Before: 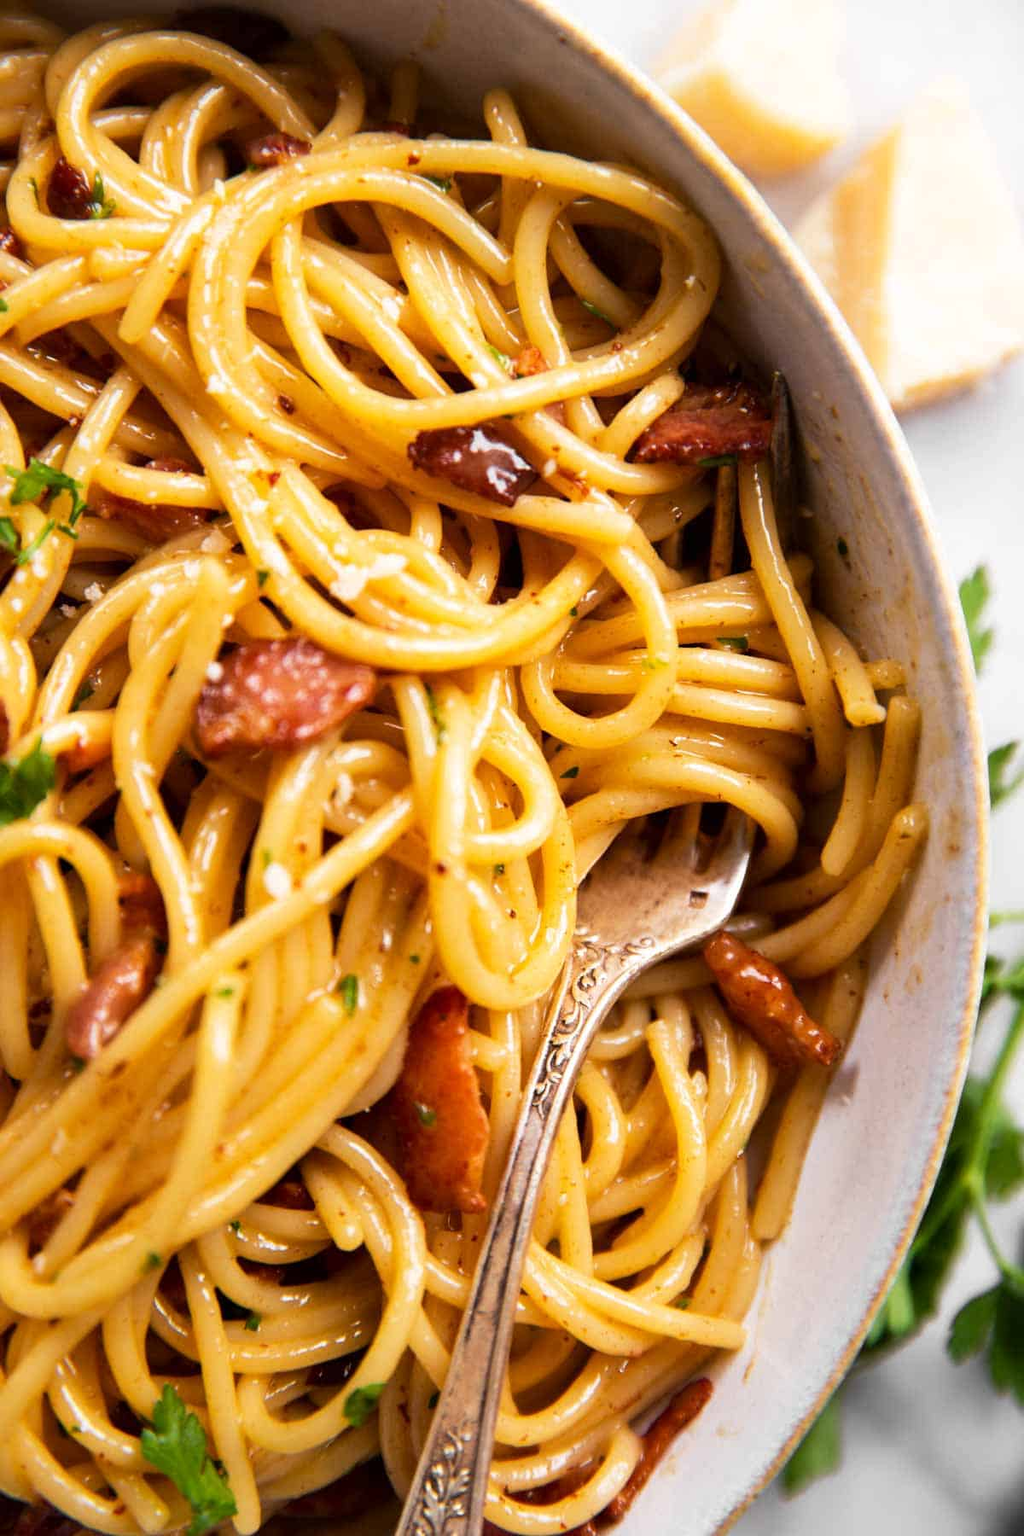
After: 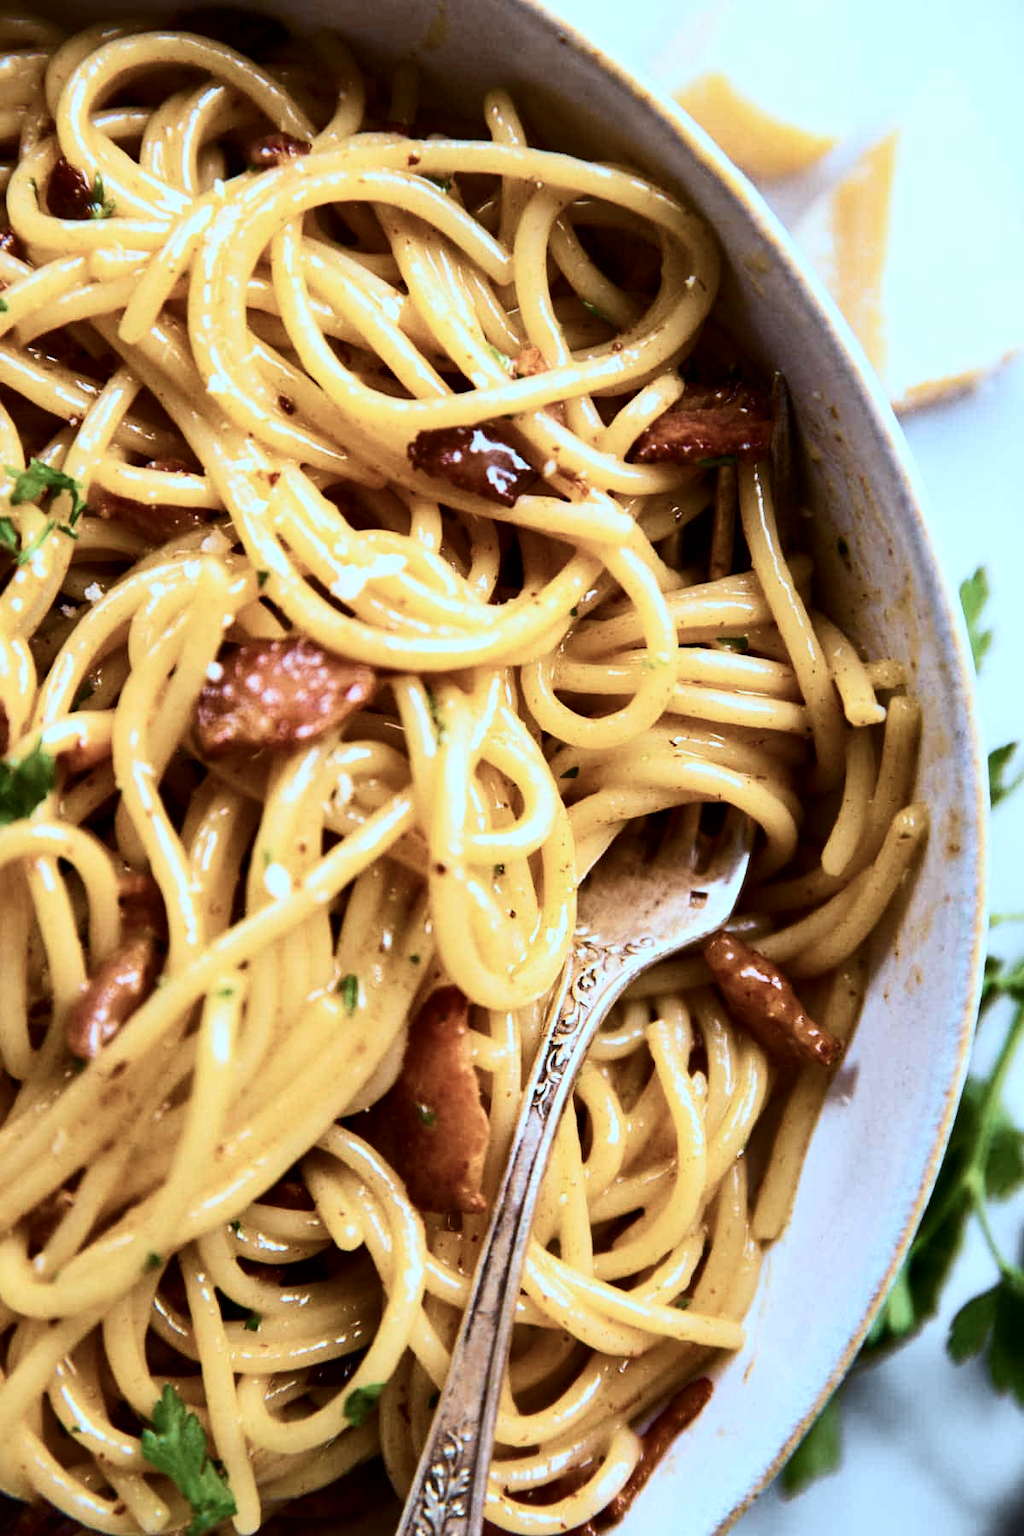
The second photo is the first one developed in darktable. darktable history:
shadows and highlights: shadows 21.05, highlights -35.82, soften with gaussian
color balance rgb: shadows lift › luminance -10.089%, perceptual saturation grading › global saturation 31.175%, global vibrance 20.328%
color correction: highlights a* -8.75, highlights b* -23.57
contrast brightness saturation: contrast 0.25, saturation -0.308
